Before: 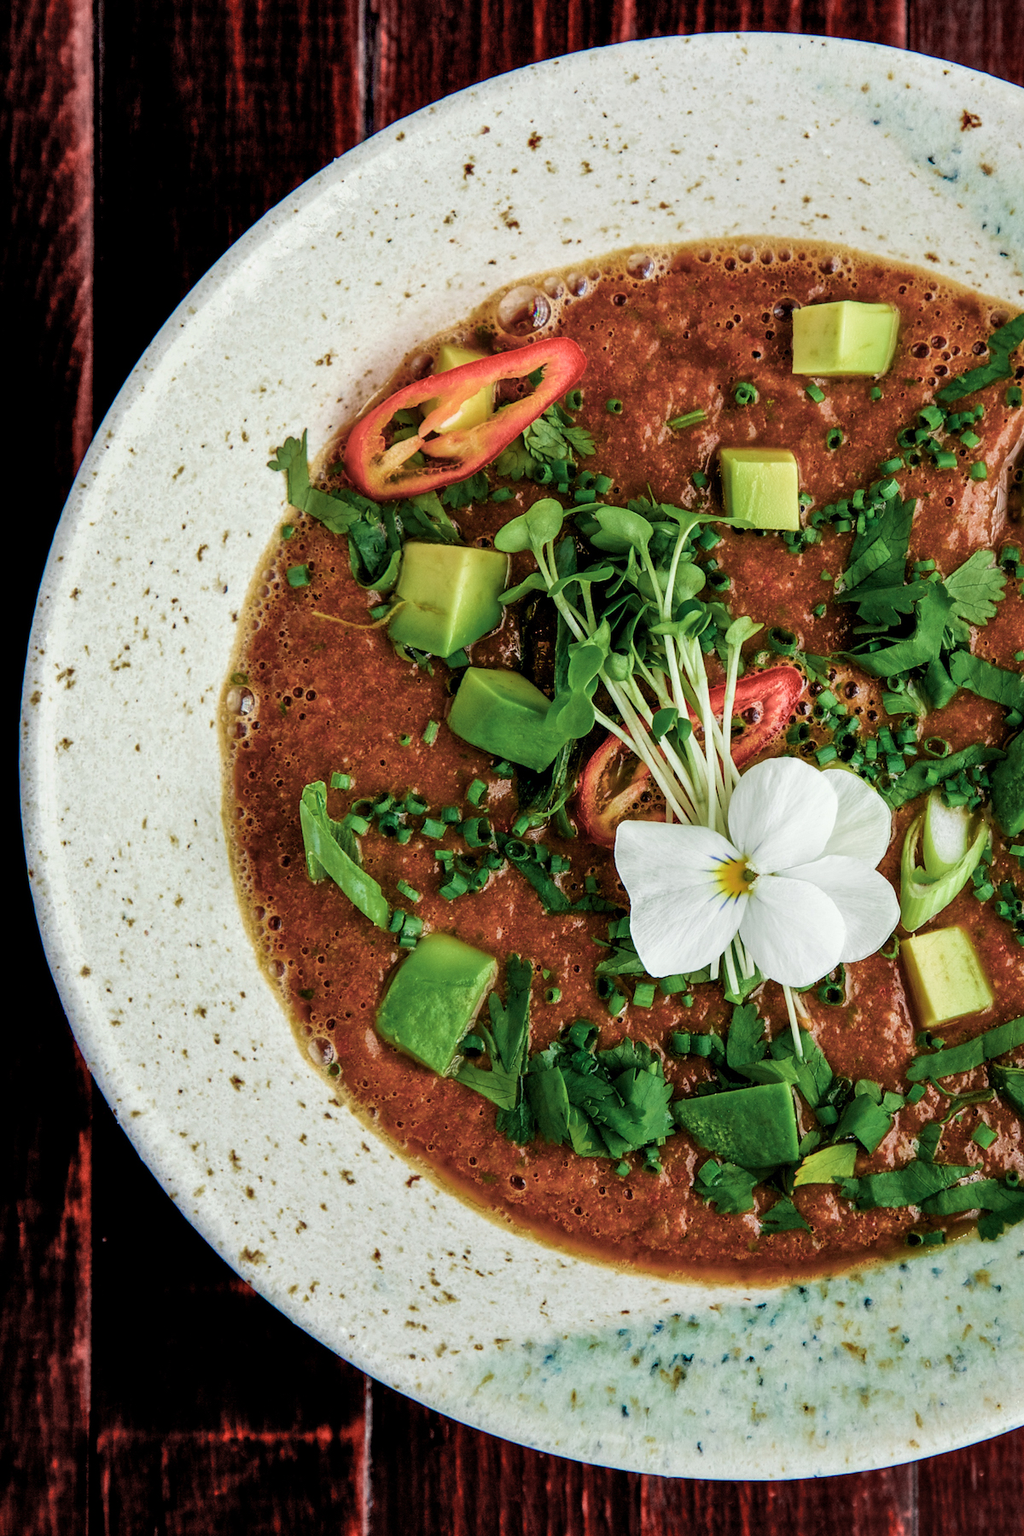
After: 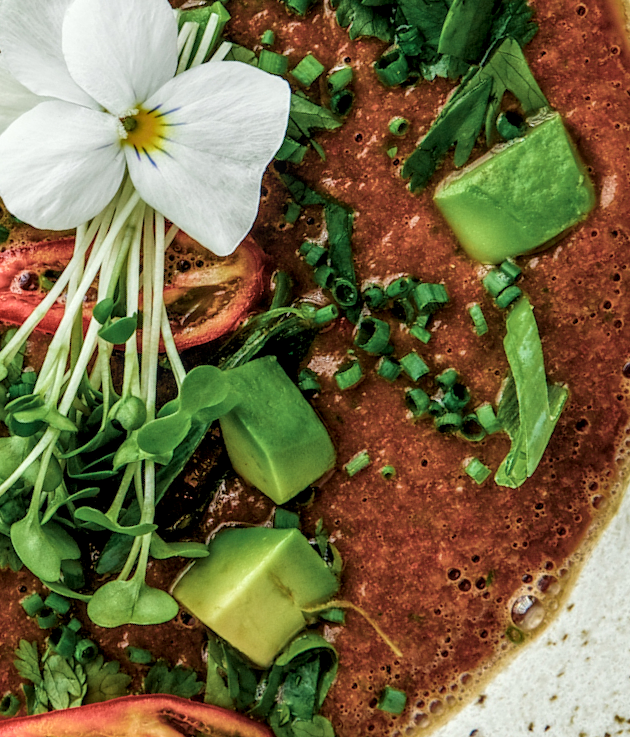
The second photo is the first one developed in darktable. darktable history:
local contrast: detail 130%
crop and rotate: angle 148.11°, left 9.191%, top 15.569%, right 4.5%, bottom 17.13%
